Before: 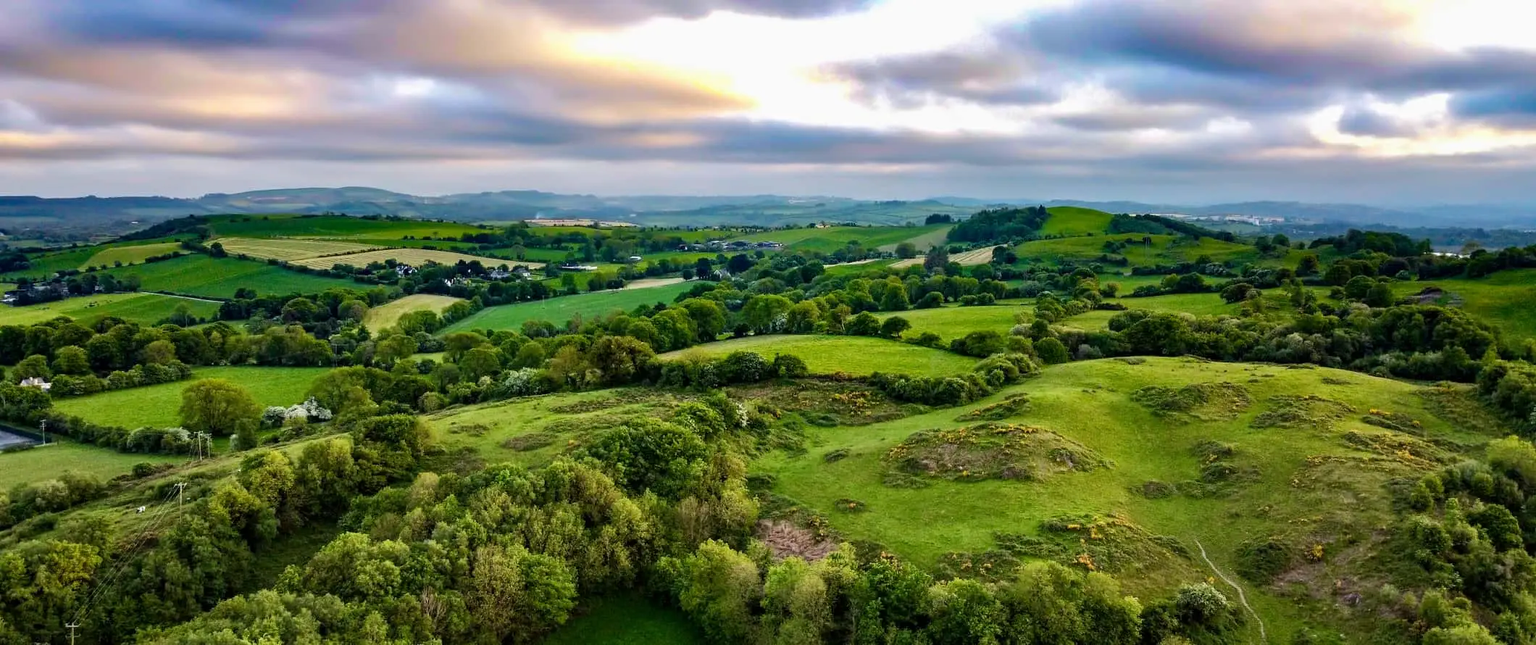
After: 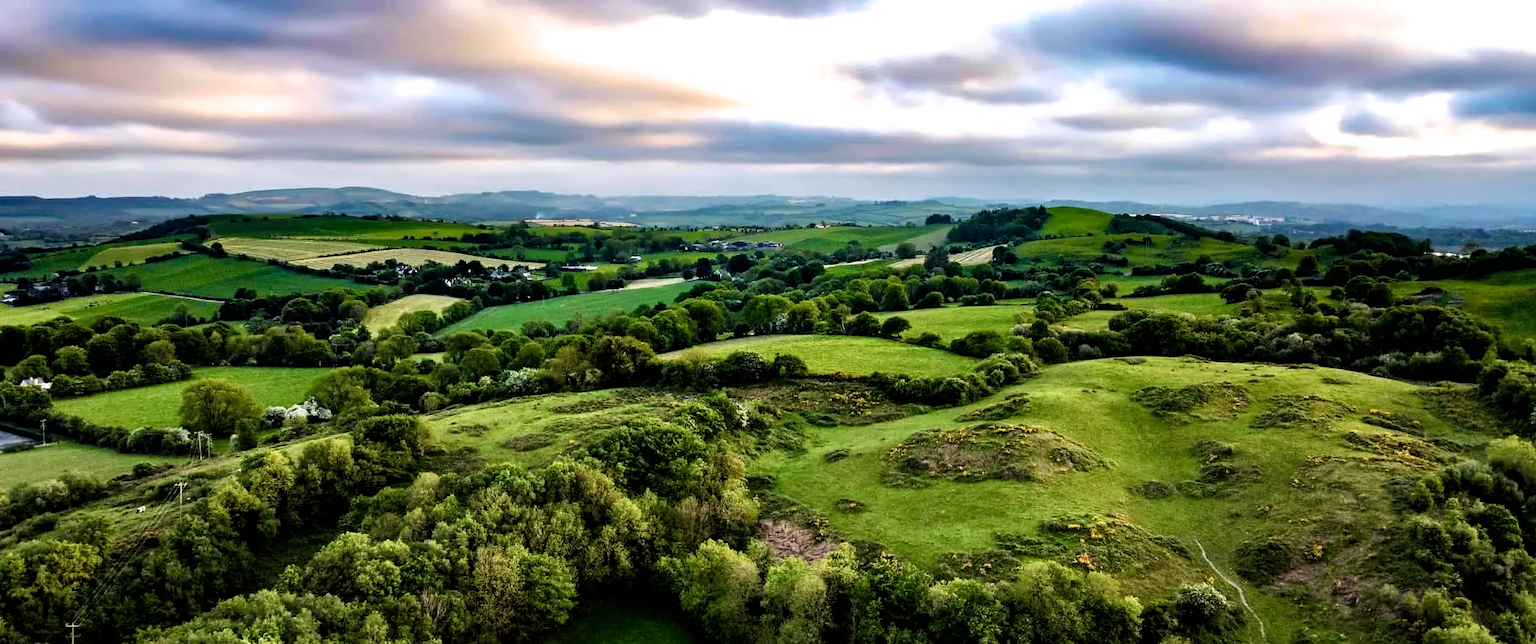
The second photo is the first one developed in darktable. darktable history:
filmic rgb: black relative exposure -8.24 EV, white relative exposure 2.2 EV, threshold 2.97 EV, target white luminance 99.888%, hardness 7.04, latitude 74.72%, contrast 1.317, highlights saturation mix -1.58%, shadows ↔ highlights balance 29.81%, enable highlight reconstruction true
